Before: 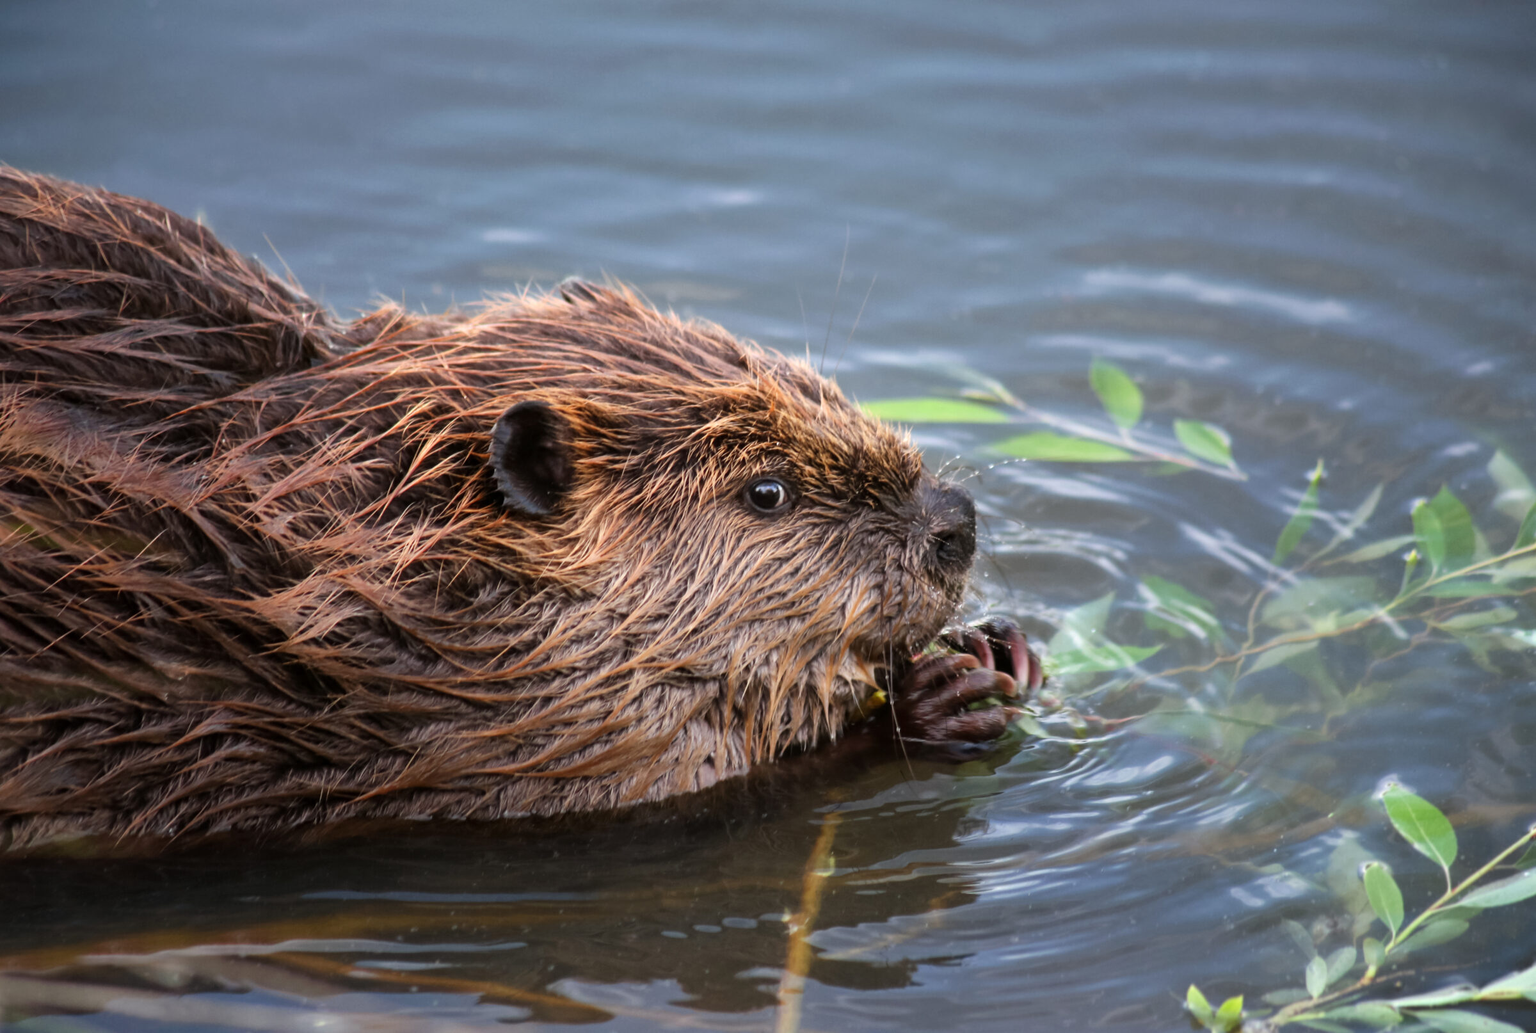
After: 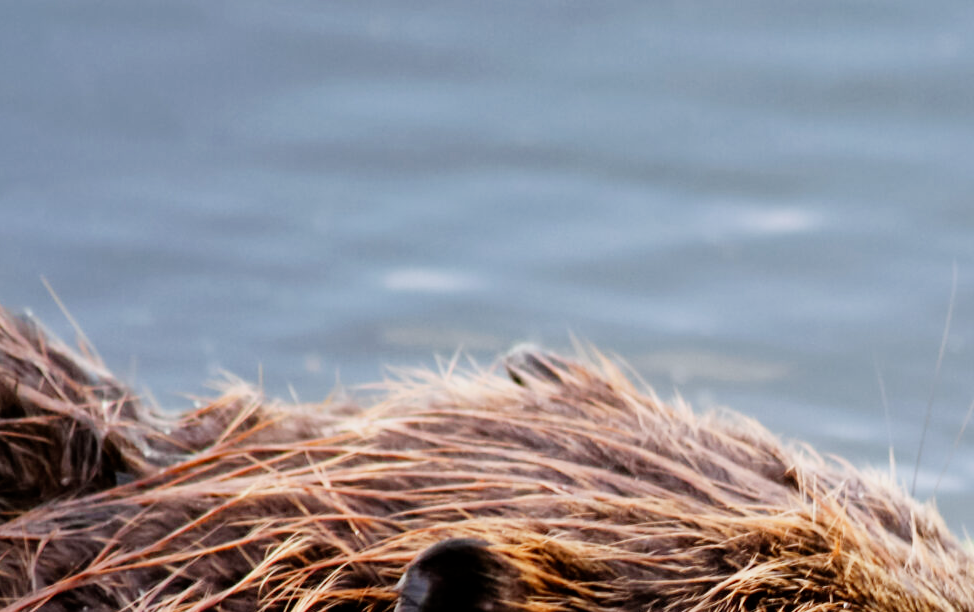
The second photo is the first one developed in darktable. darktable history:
crop: left 15.452%, top 5.459%, right 43.956%, bottom 56.62%
filmic rgb: middle gray luminance 29%, black relative exposure -10.3 EV, white relative exposure 5.5 EV, threshold 6 EV, target black luminance 0%, hardness 3.95, latitude 2.04%, contrast 1.132, highlights saturation mix 5%, shadows ↔ highlights balance 15.11%, add noise in highlights 0, preserve chrominance no, color science v3 (2019), use custom middle-gray values true, iterations of high-quality reconstruction 0, contrast in highlights soft, enable highlight reconstruction true
exposure: black level correction 0, exposure 1.1 EV, compensate highlight preservation false
